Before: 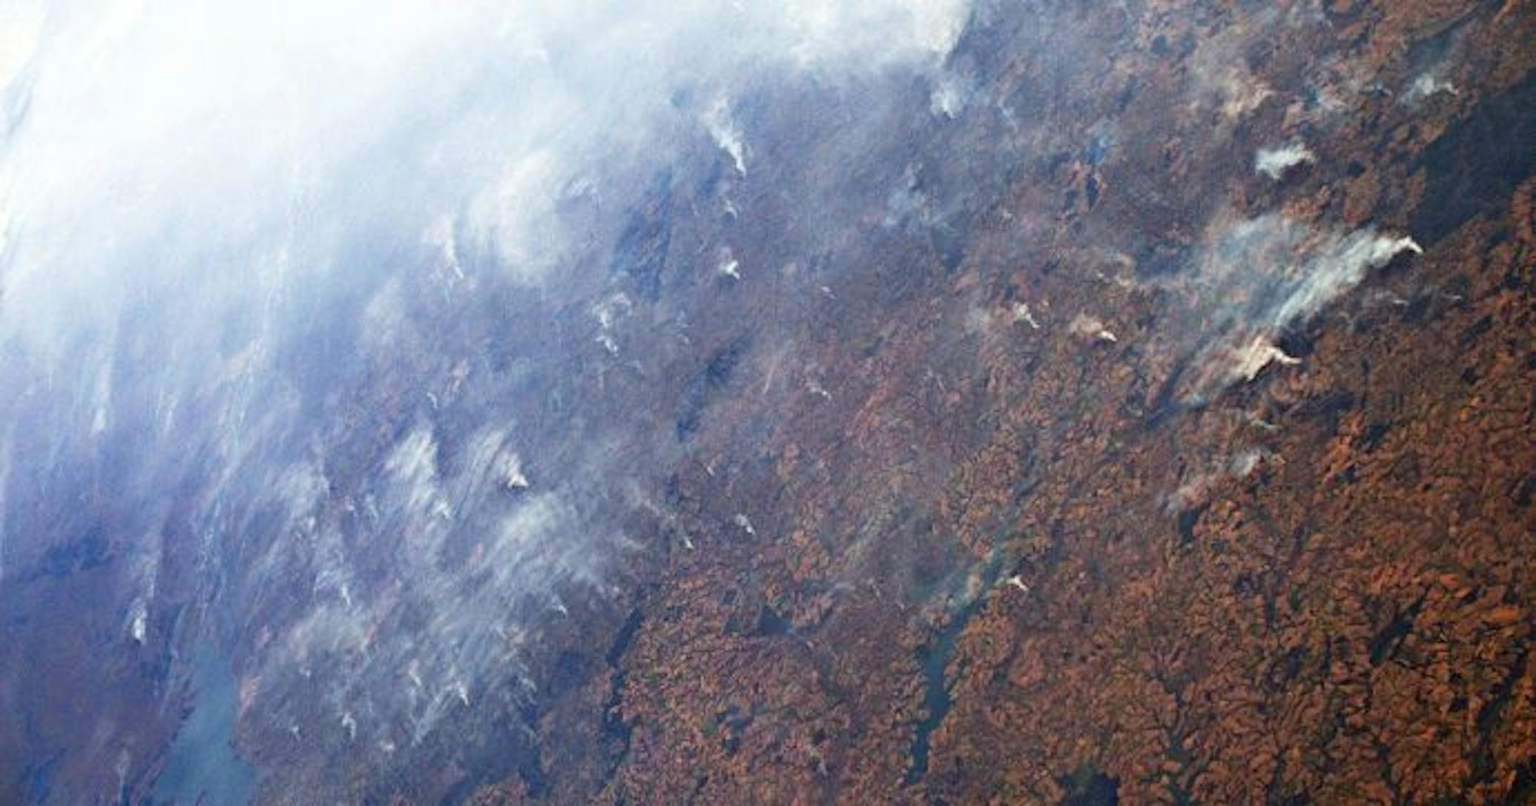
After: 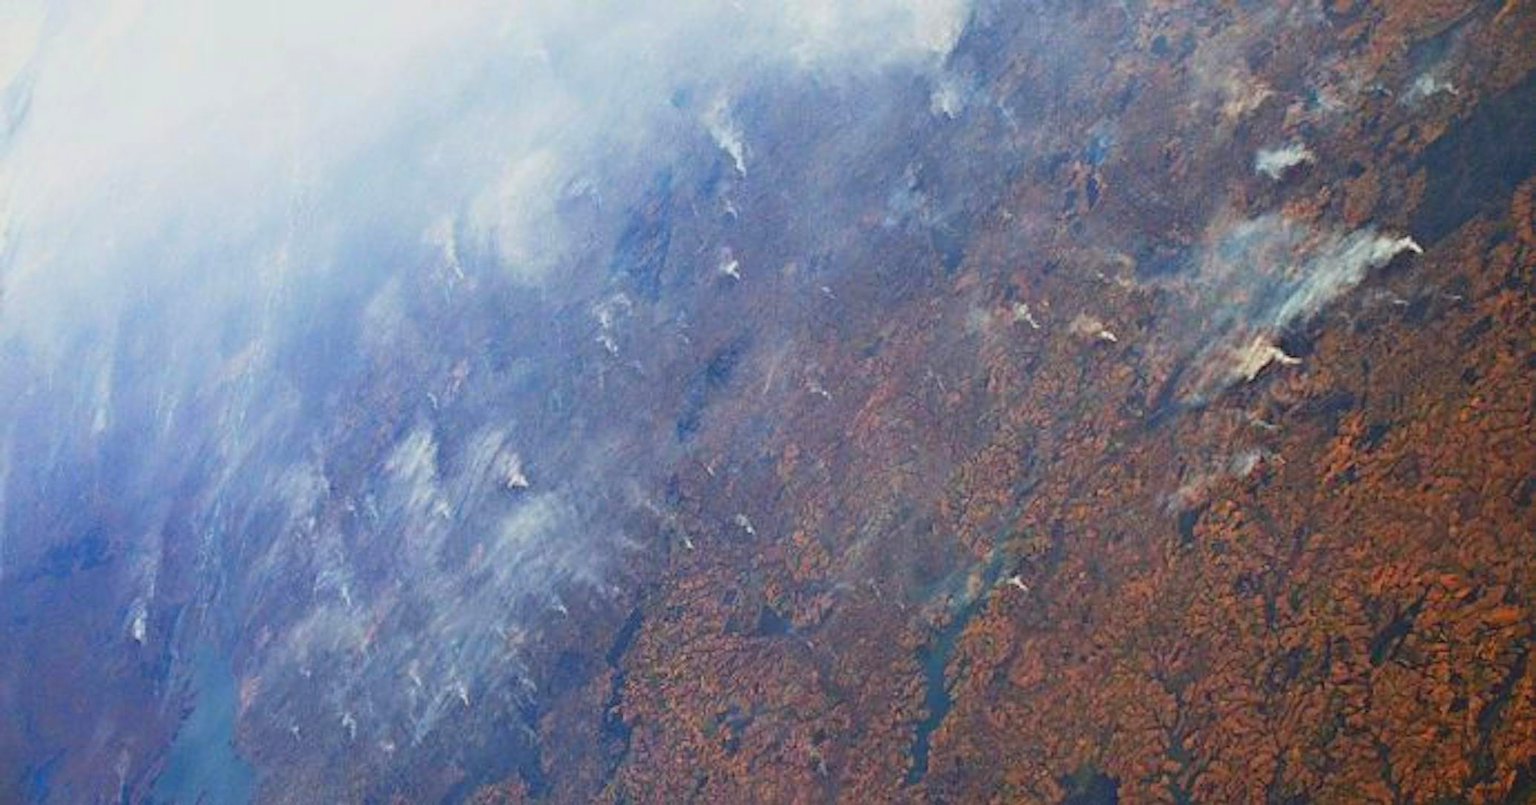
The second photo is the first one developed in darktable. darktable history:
contrast brightness saturation: contrast -0.207, saturation 0.19
sharpen: on, module defaults
